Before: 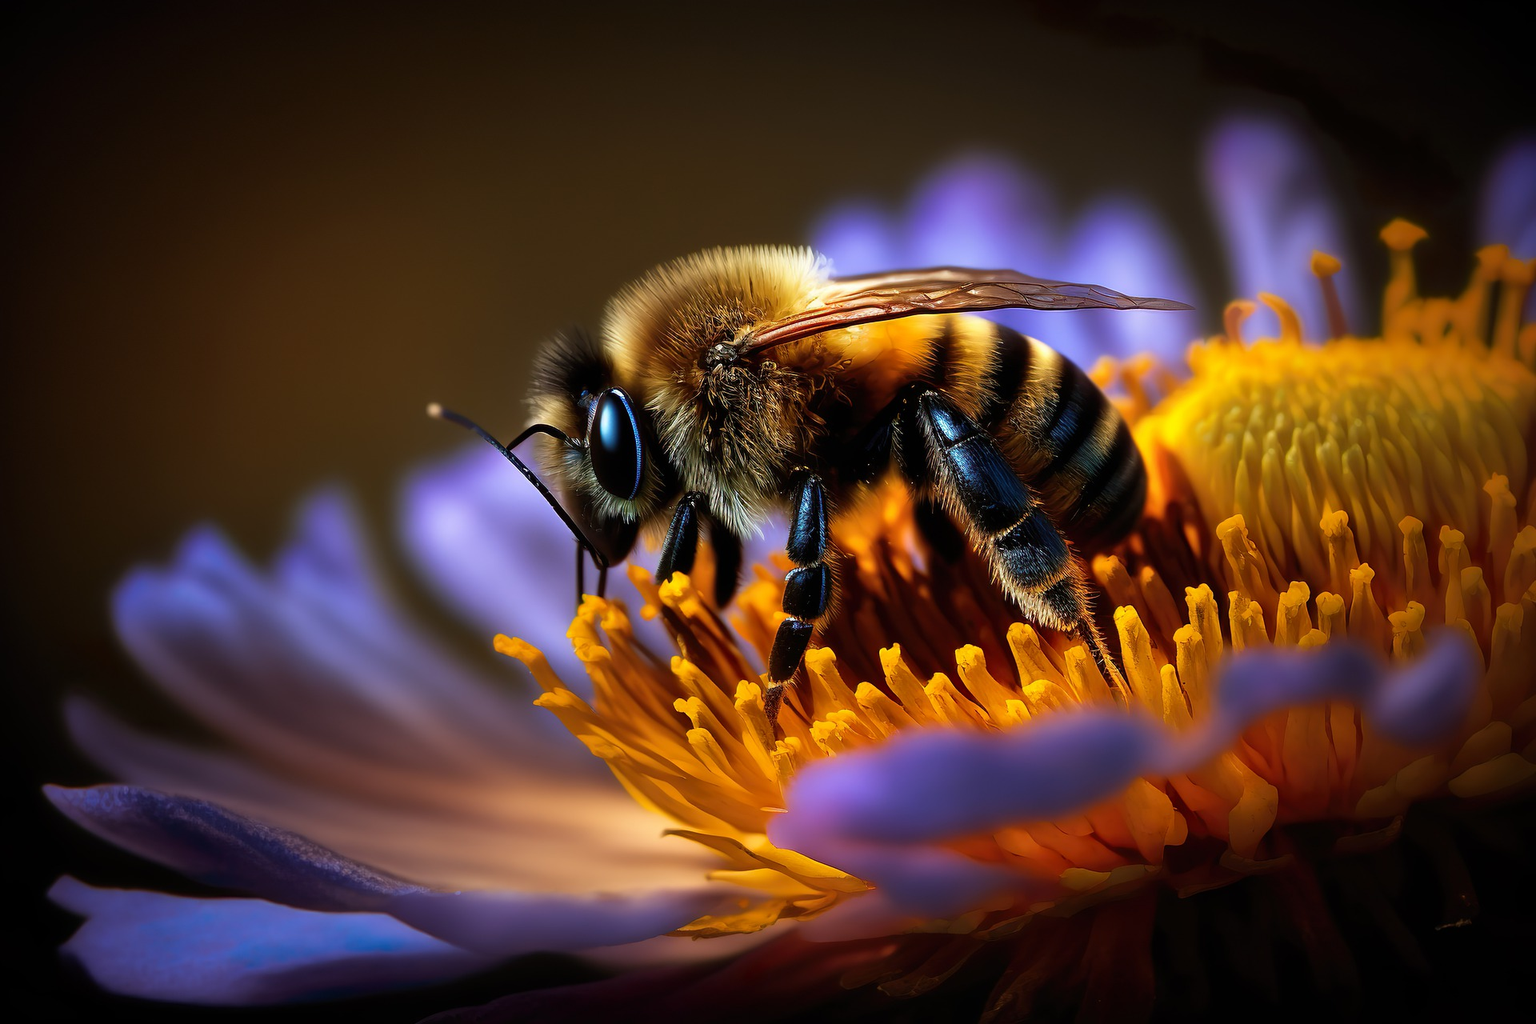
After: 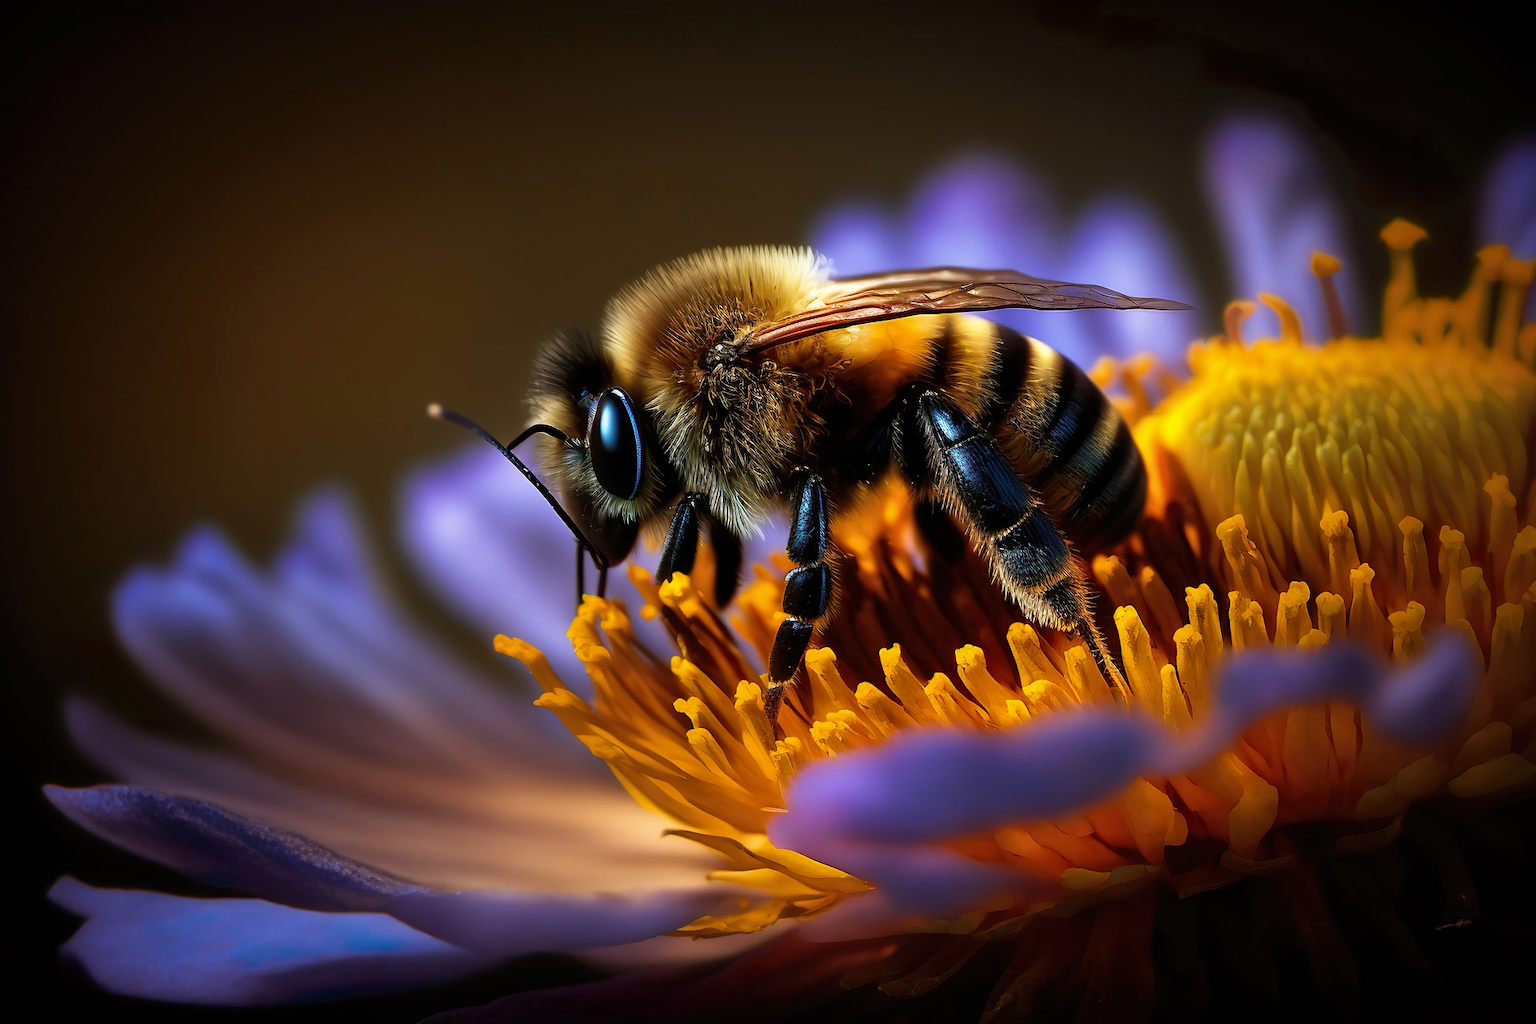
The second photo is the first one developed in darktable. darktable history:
base curve: curves: ch0 [(0, 0) (0.303, 0.277) (1, 1)]
